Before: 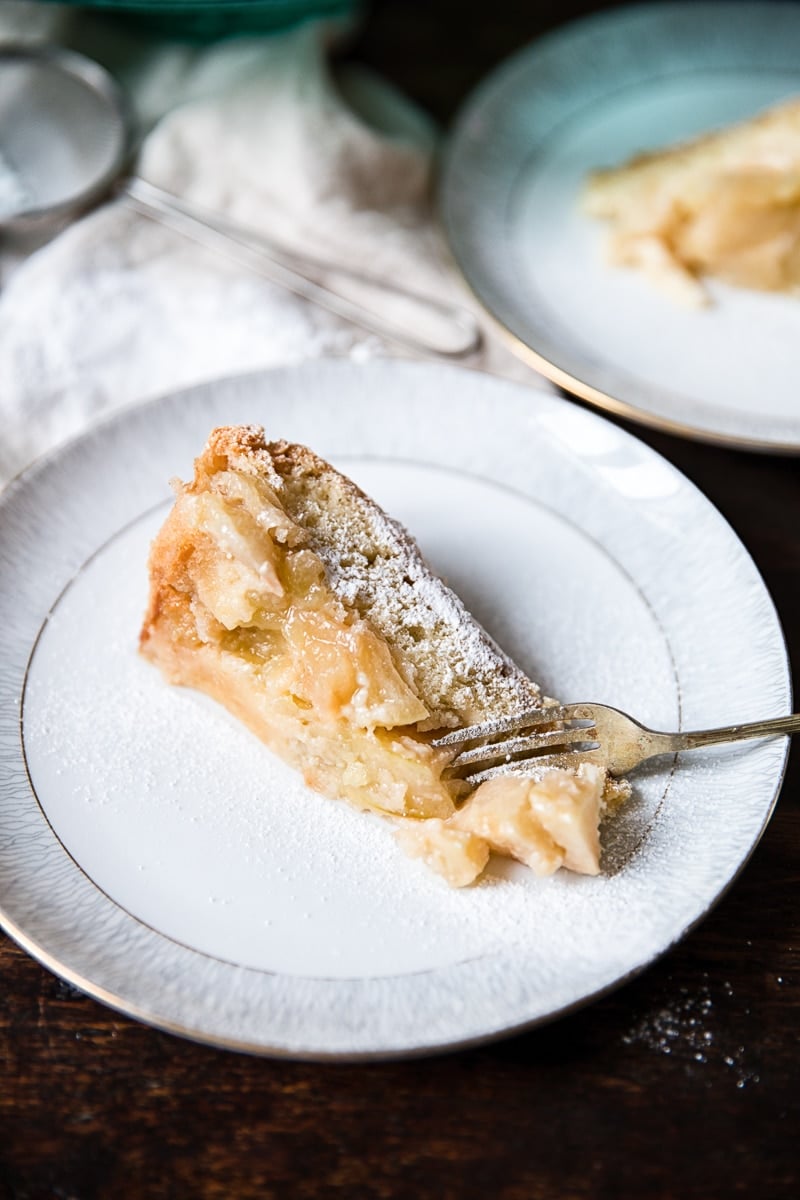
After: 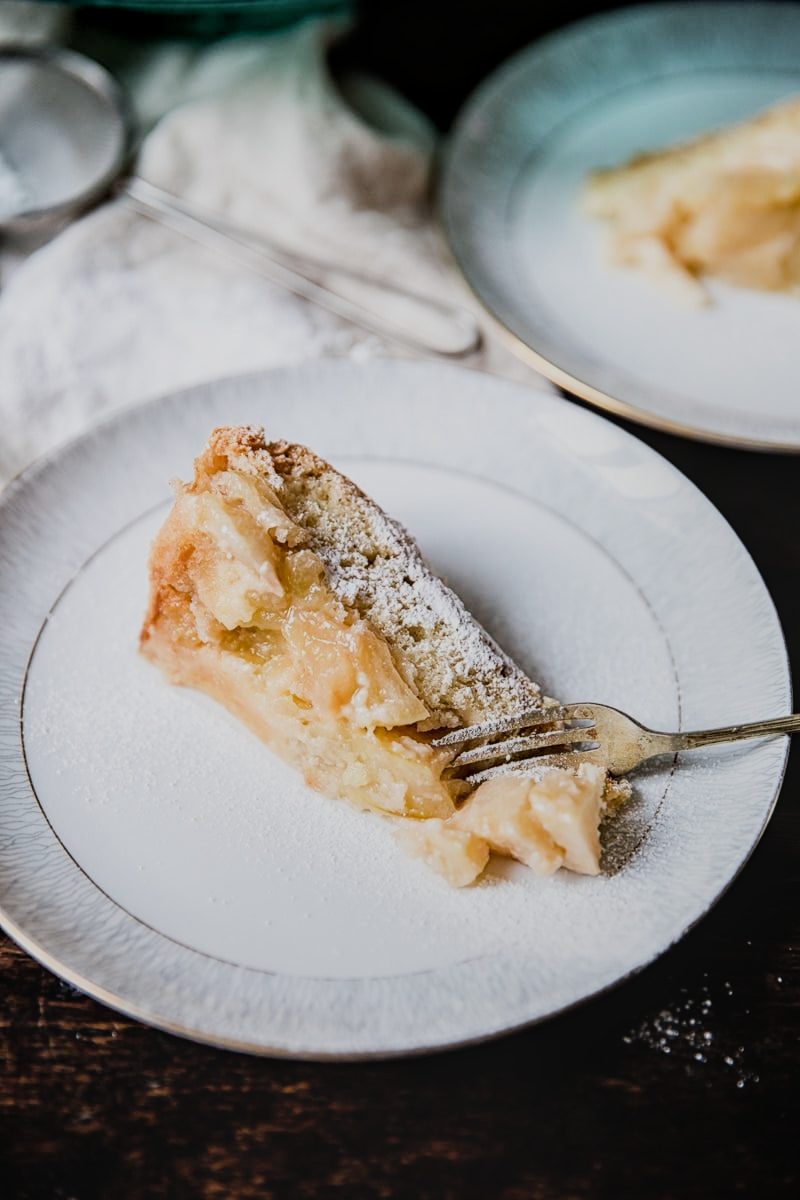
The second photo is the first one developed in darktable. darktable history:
filmic rgb: black relative exposure -7.65 EV, white relative exposure 4.56 EV, hardness 3.61, contrast 1.053, iterations of high-quality reconstruction 0
local contrast: on, module defaults
